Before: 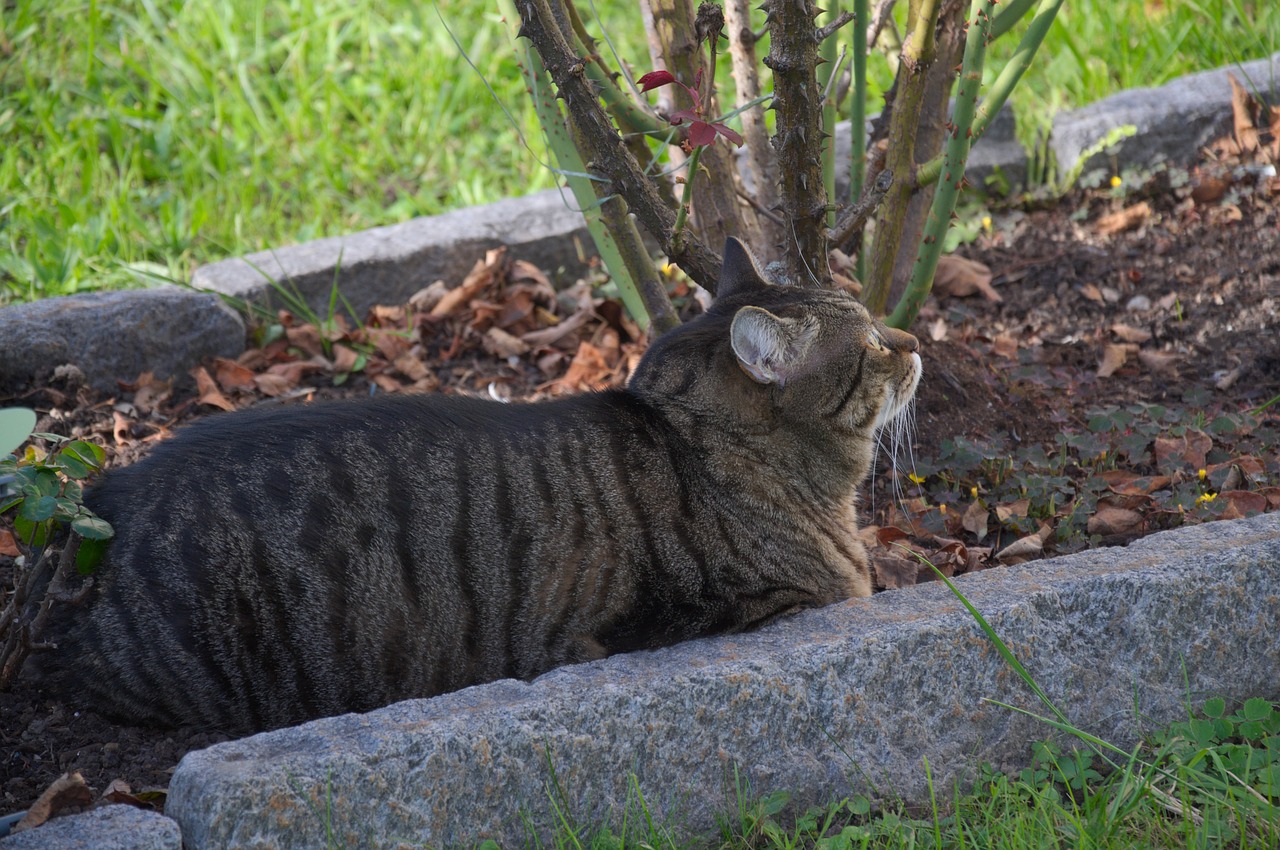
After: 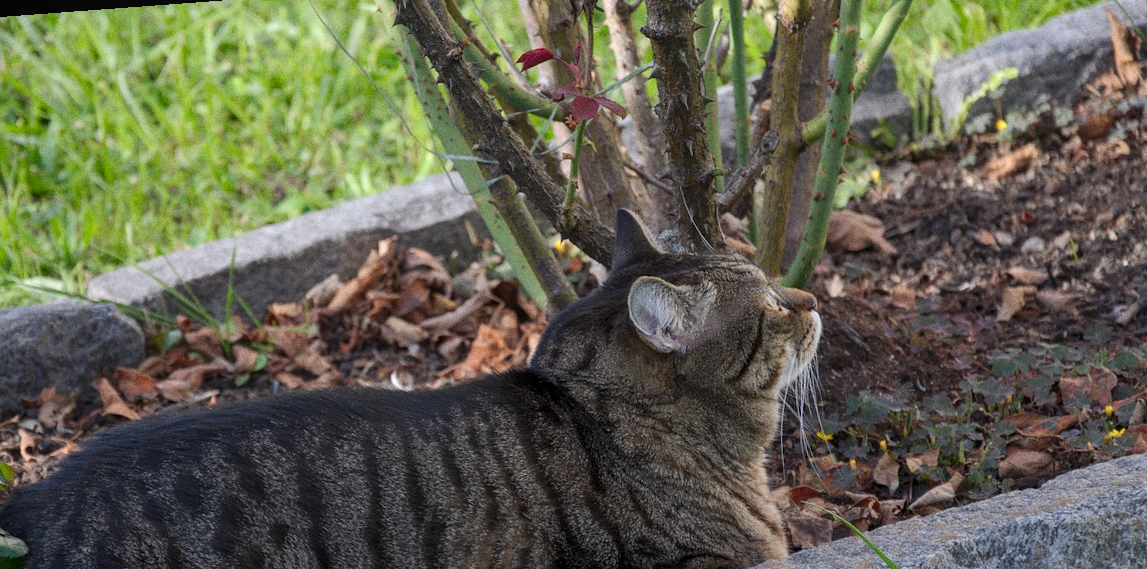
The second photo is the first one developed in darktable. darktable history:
crop and rotate: left 9.345%, top 7.22%, right 4.982%, bottom 32.331%
local contrast: on, module defaults
rotate and perspective: rotation -4.25°, automatic cropping off
tone curve: curves: ch0 [(0, 0) (0.003, 0.013) (0.011, 0.018) (0.025, 0.027) (0.044, 0.045) (0.069, 0.068) (0.1, 0.096) (0.136, 0.13) (0.177, 0.168) (0.224, 0.217) (0.277, 0.277) (0.335, 0.338) (0.399, 0.401) (0.468, 0.473) (0.543, 0.544) (0.623, 0.621) (0.709, 0.7) (0.801, 0.781) (0.898, 0.869) (1, 1)], preserve colors none
grain: coarseness 0.09 ISO
